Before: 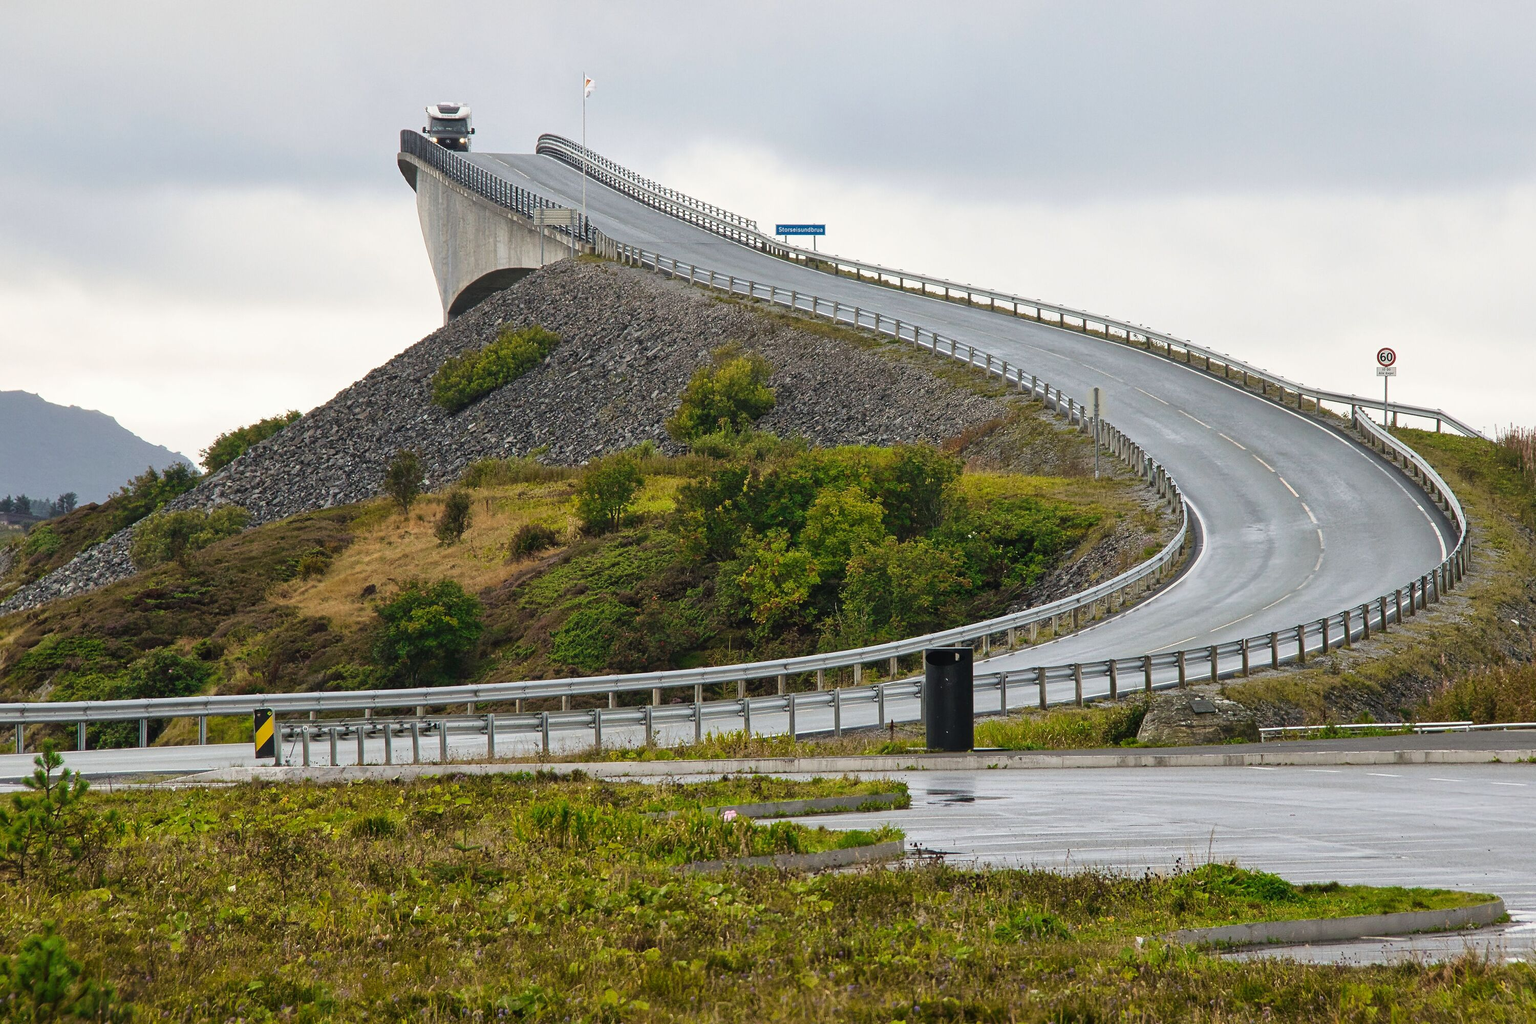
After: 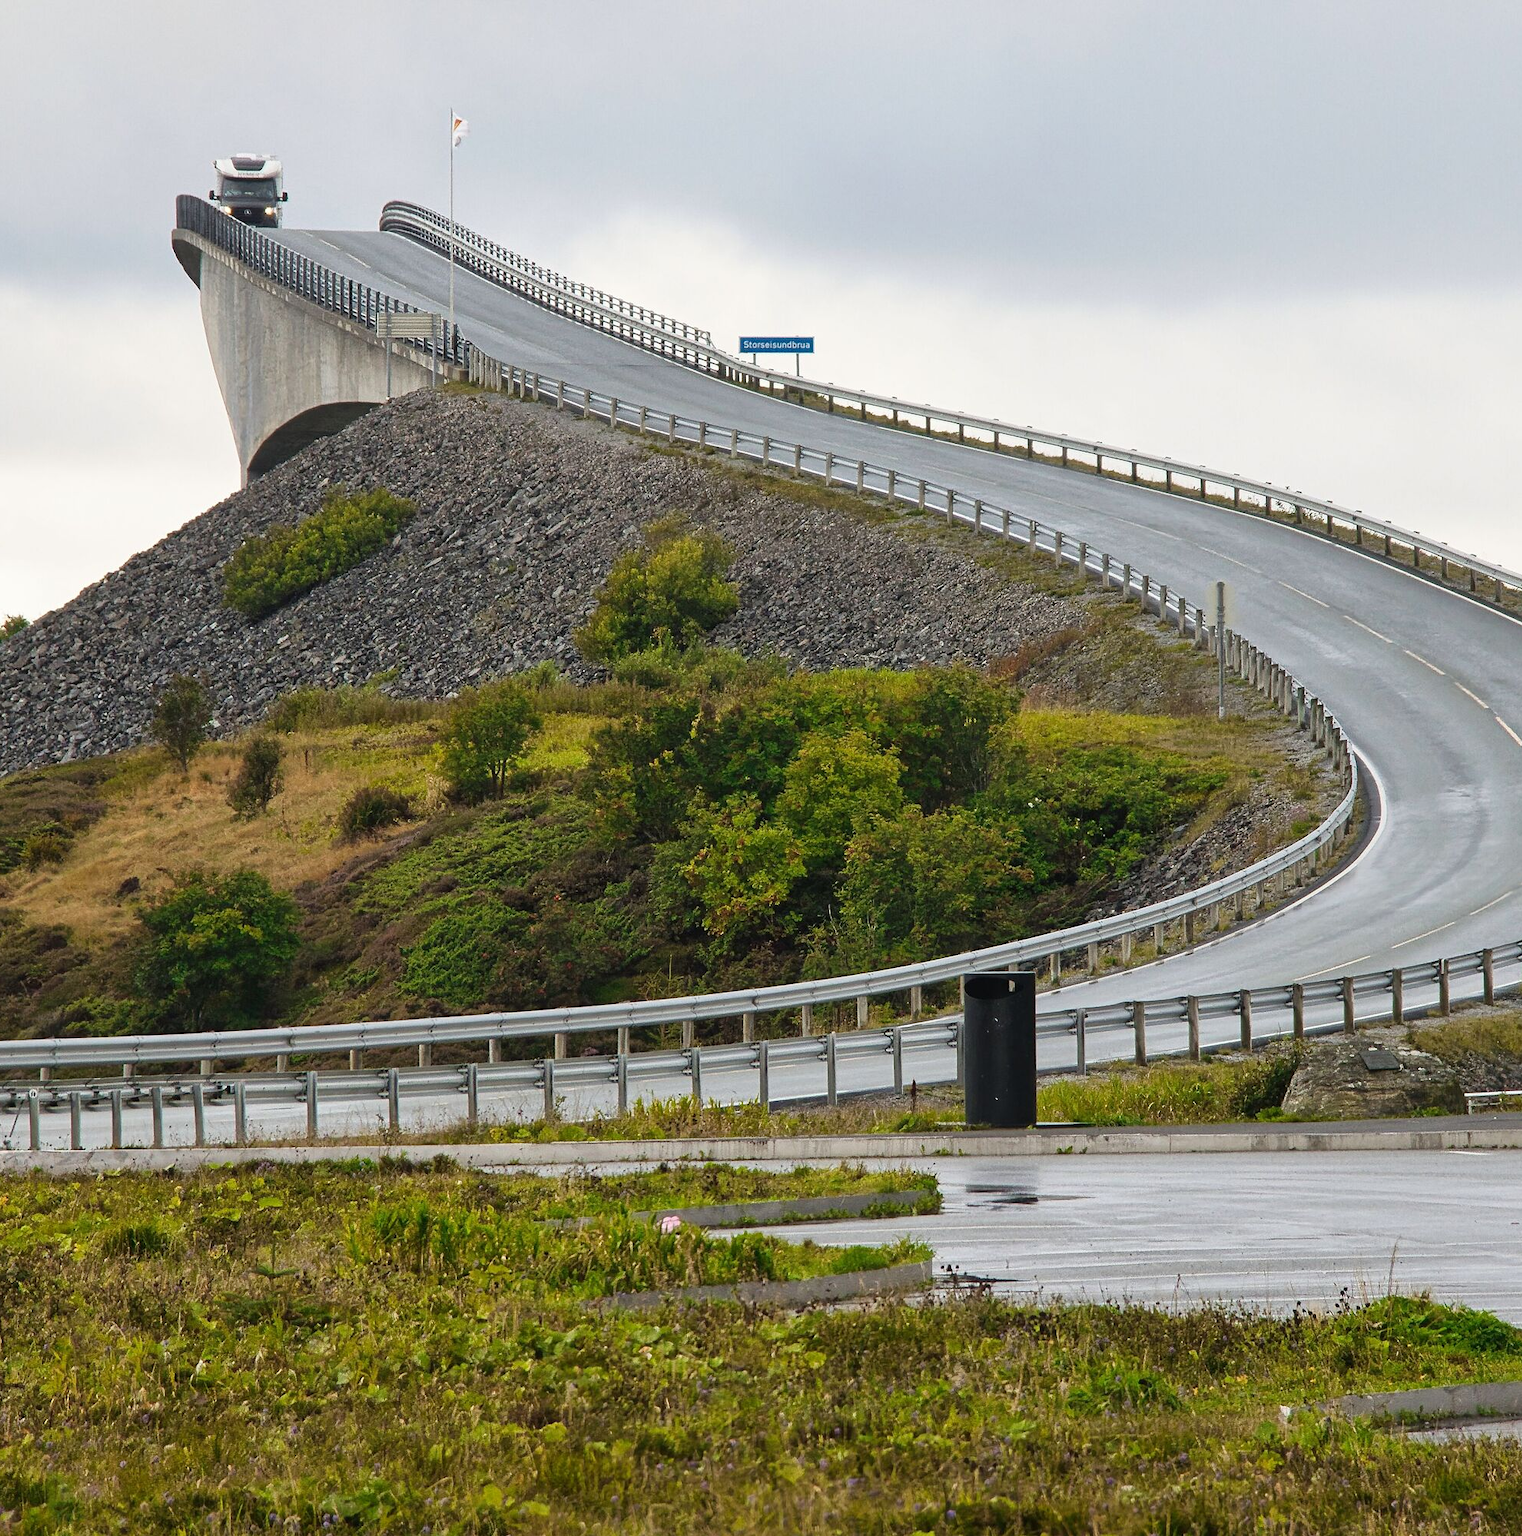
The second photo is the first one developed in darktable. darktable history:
crop and rotate: left 18.442%, right 15.508%
tone equalizer: on, module defaults
